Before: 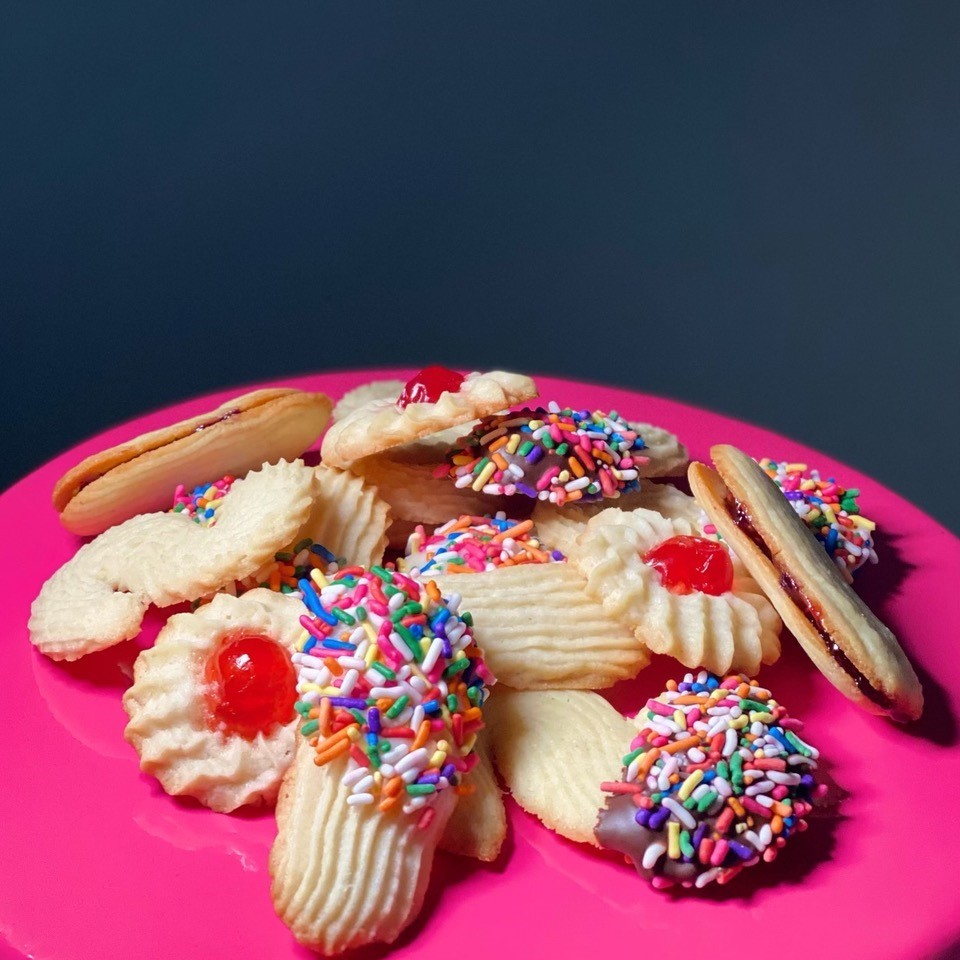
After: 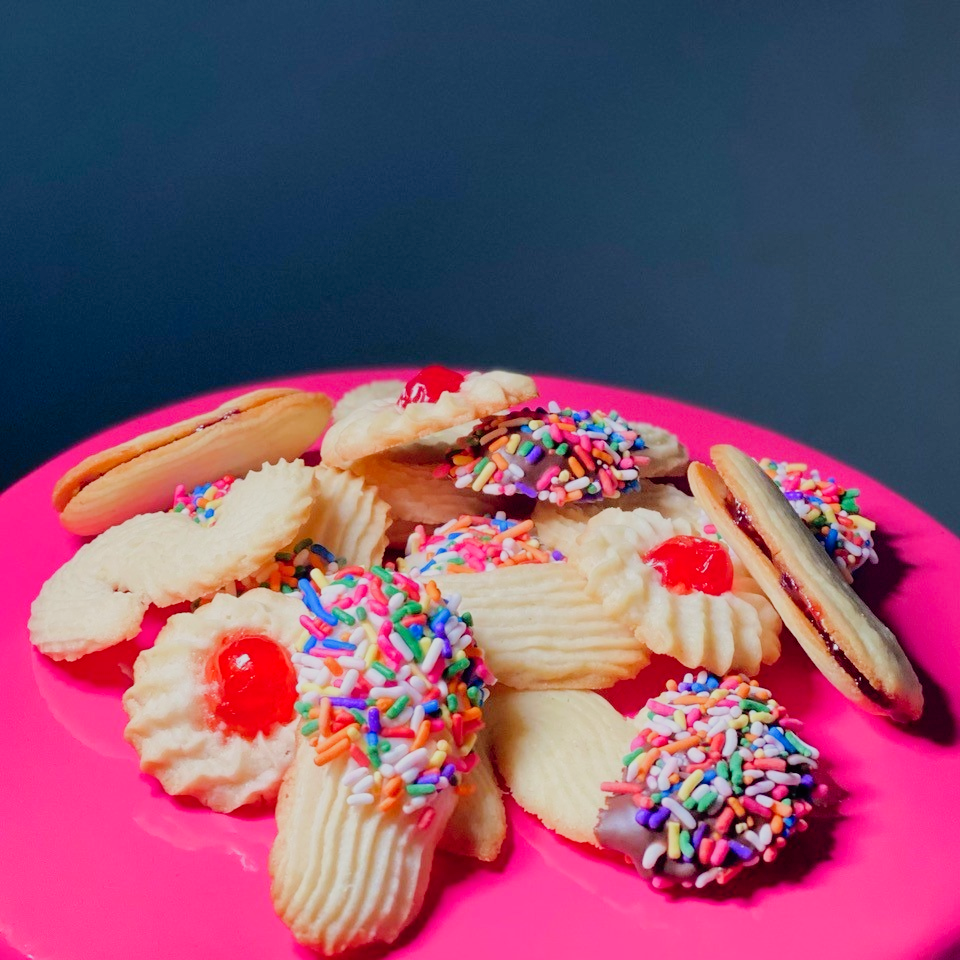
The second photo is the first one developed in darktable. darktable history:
levels: levels [0, 0.445, 1]
filmic rgb: black relative exposure -7.24 EV, white relative exposure 5.05 EV, hardness 3.22
